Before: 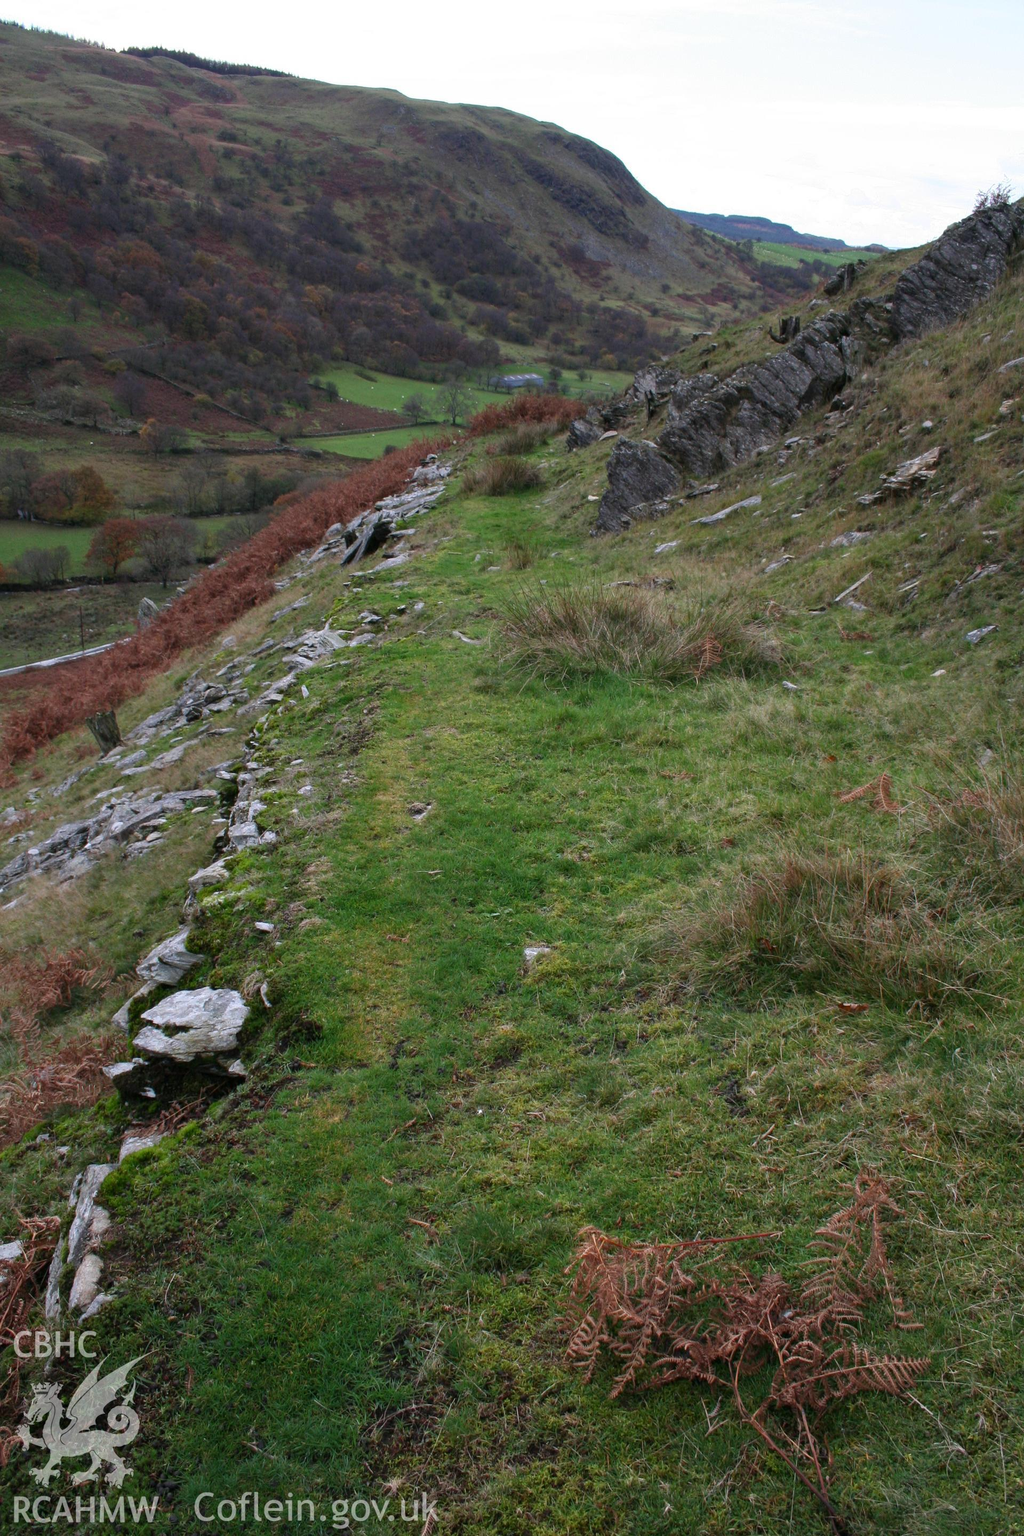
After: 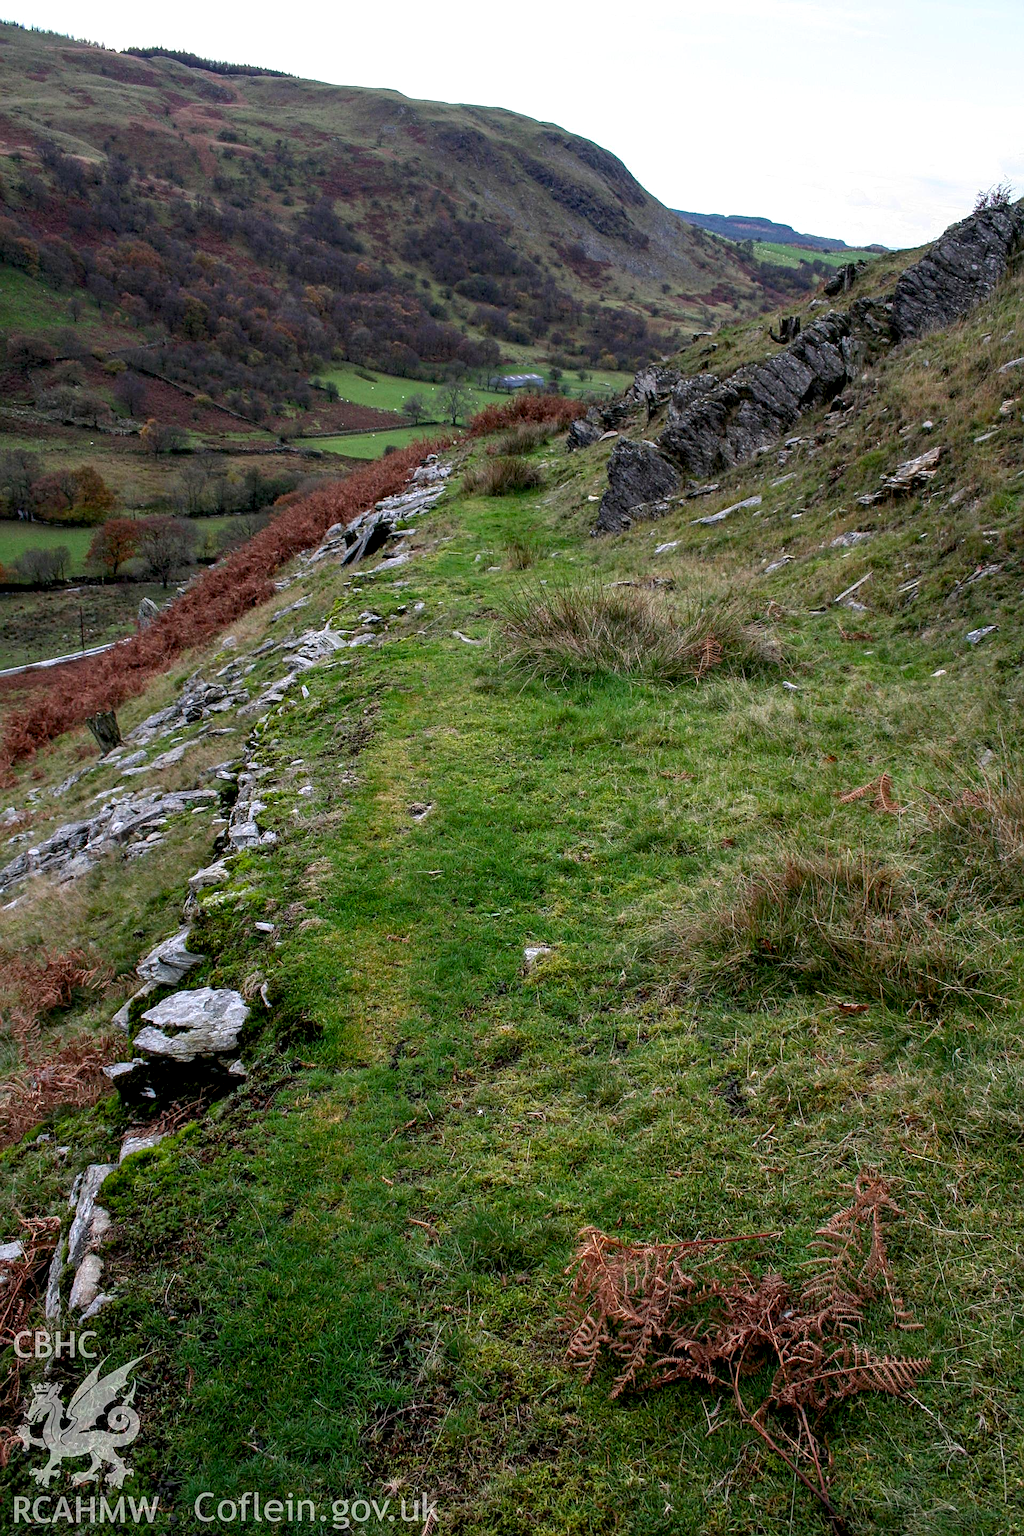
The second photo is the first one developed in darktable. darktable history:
color balance rgb: perceptual saturation grading › global saturation 10%, global vibrance 10%
white balance: emerald 1
sharpen: on, module defaults
local contrast: highlights 40%, shadows 60%, detail 136%, midtone range 0.514
exposure: black level correction 0.007, exposure 0.093 EV, compensate highlight preservation false
